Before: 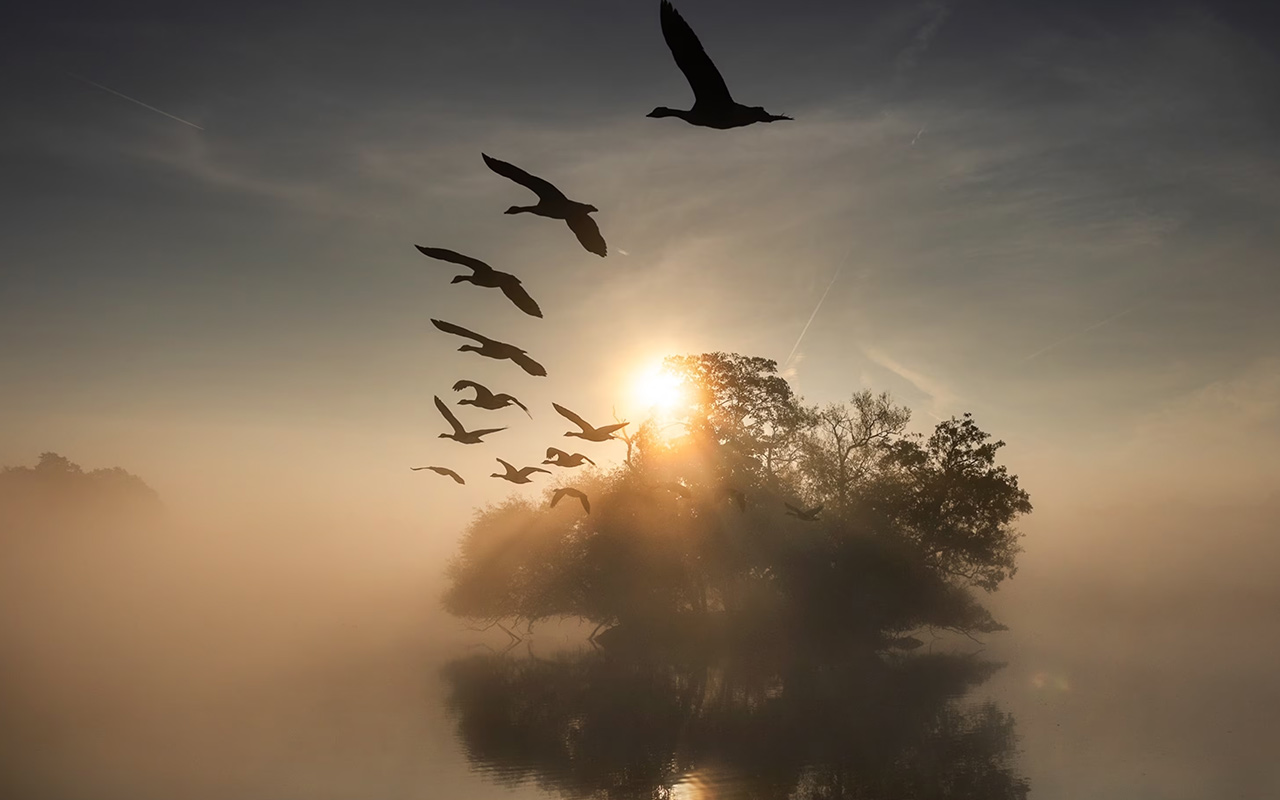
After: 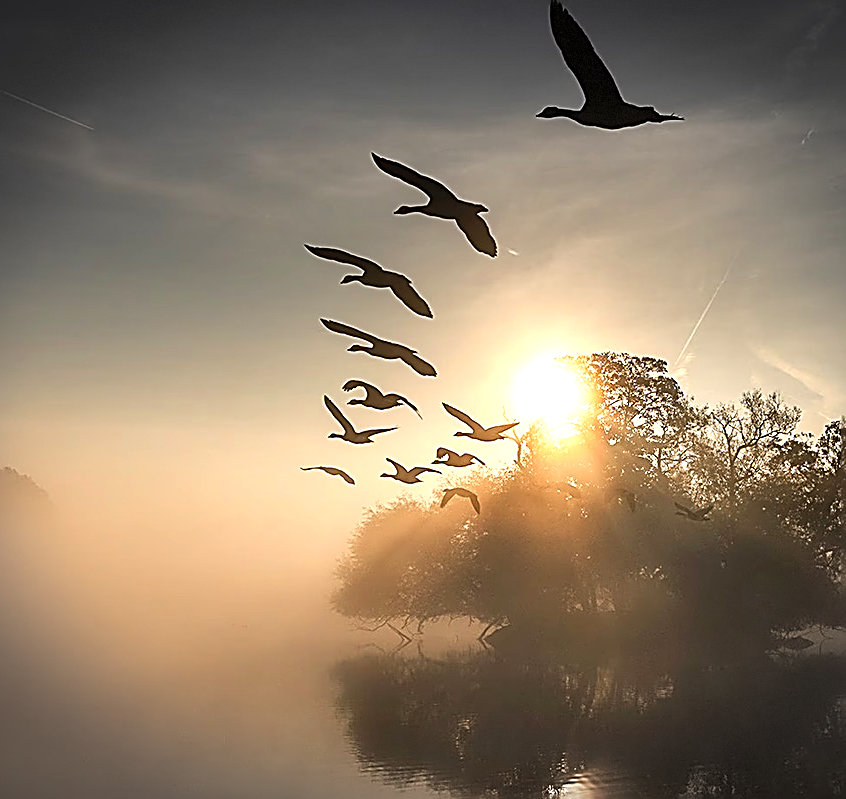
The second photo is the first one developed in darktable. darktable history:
sharpen: amount 1.875
exposure: exposure 0.654 EV, compensate exposure bias true, compensate highlight preservation false
crop and rotate: left 8.646%, right 25.241%
vignetting: fall-off start 88.75%, fall-off radius 44.06%, width/height ratio 1.166, dithering 8-bit output
